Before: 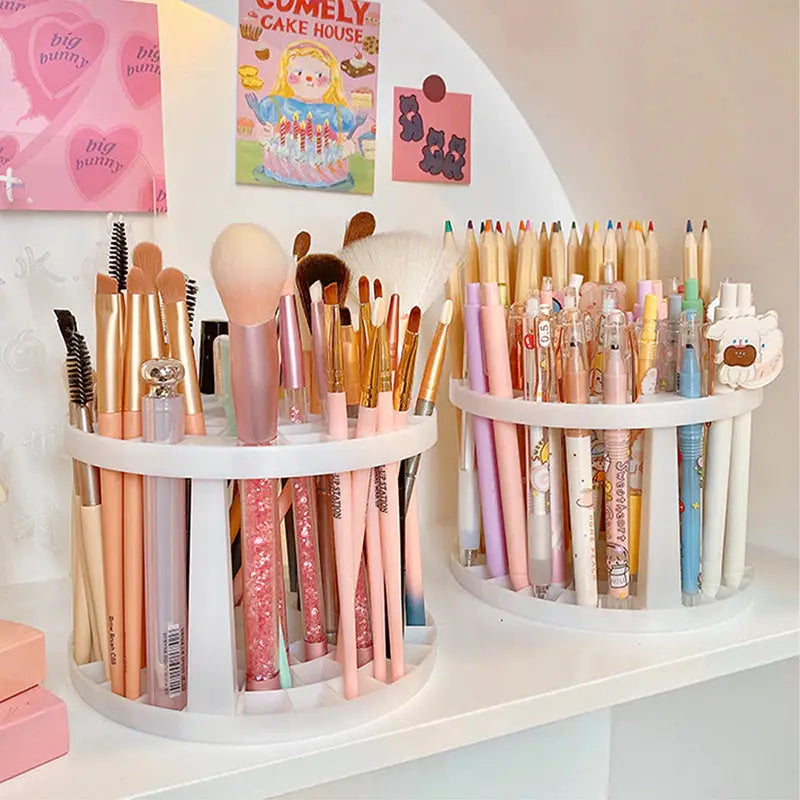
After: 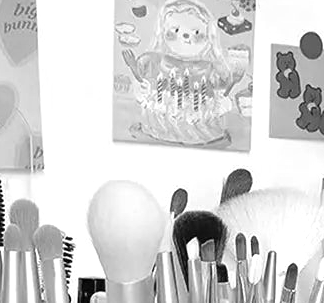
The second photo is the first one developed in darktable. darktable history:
monochrome: on, module defaults
color balance rgb: perceptual saturation grading › global saturation 20%, perceptual saturation grading › highlights -25%, perceptual saturation grading › shadows 25%, global vibrance 50%
crop: left 15.452%, top 5.459%, right 43.956%, bottom 56.62%
tone equalizer: on, module defaults
exposure: black level correction 0, exposure 0.5 EV, compensate highlight preservation false
color correction: saturation 1.1
